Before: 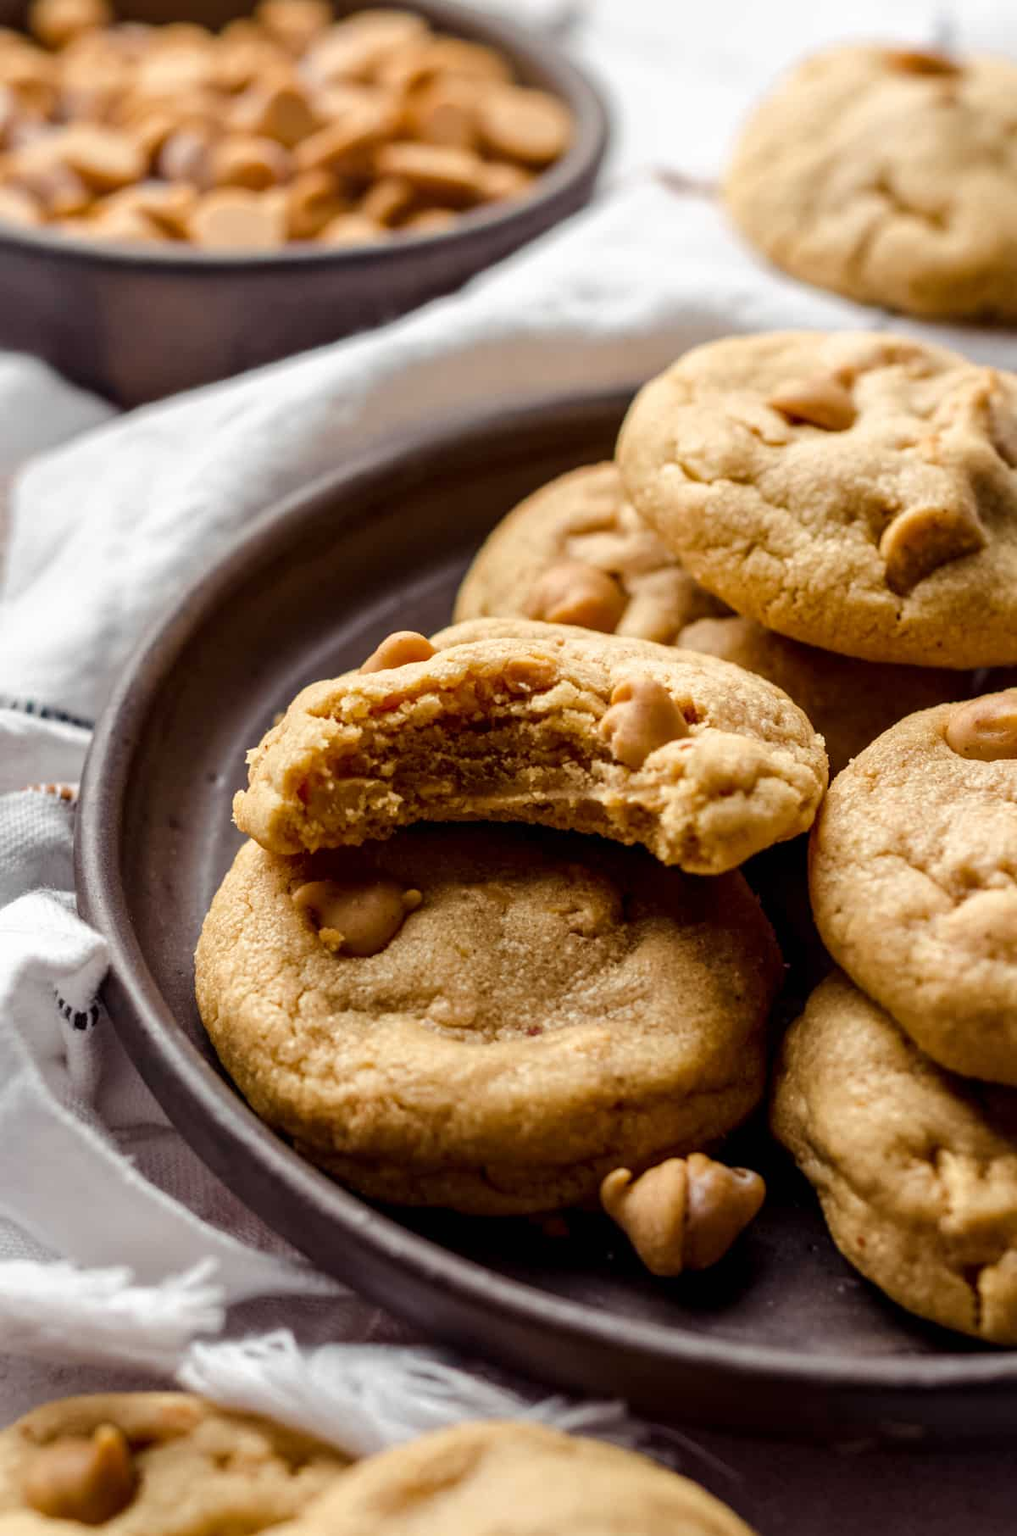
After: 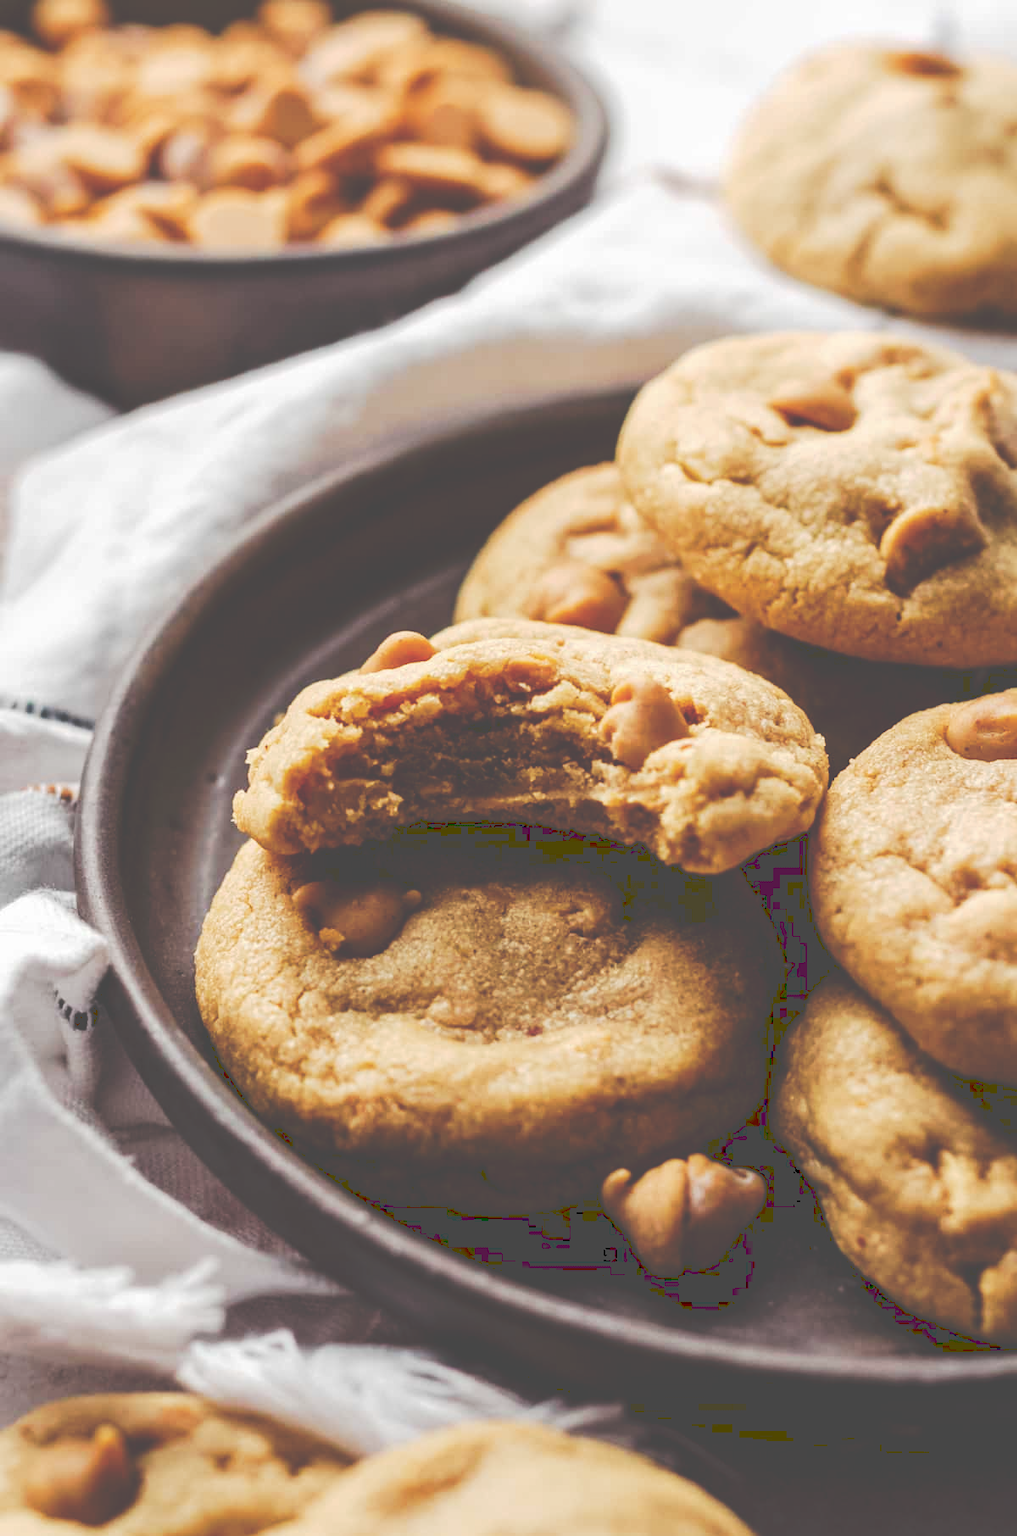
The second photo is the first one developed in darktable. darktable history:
tone curve: curves: ch0 [(0, 0) (0.003, 0.299) (0.011, 0.299) (0.025, 0.299) (0.044, 0.299) (0.069, 0.3) (0.1, 0.306) (0.136, 0.316) (0.177, 0.326) (0.224, 0.338) (0.277, 0.366) (0.335, 0.406) (0.399, 0.462) (0.468, 0.533) (0.543, 0.607) (0.623, 0.7) (0.709, 0.775) (0.801, 0.843) (0.898, 0.903) (1, 1)], preserve colors none
